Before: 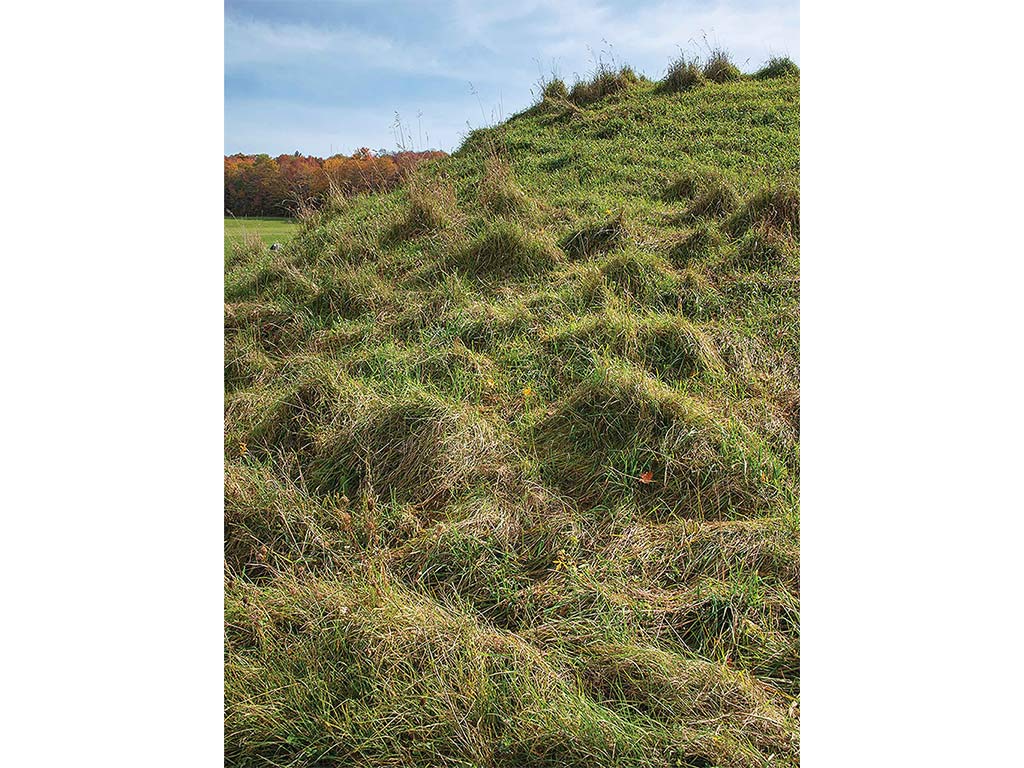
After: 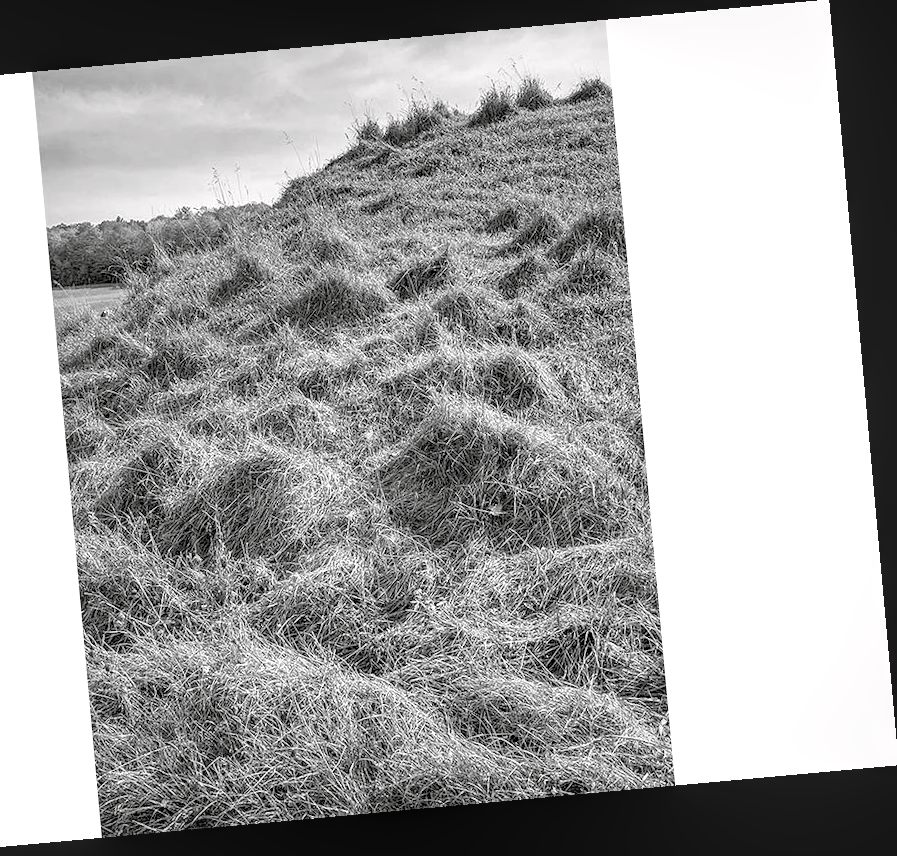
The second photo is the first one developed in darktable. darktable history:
color balance rgb: shadows lift › chroma 1%, shadows lift › hue 113°, highlights gain › chroma 0.2%, highlights gain › hue 333°, perceptual saturation grading › global saturation 20%, perceptual saturation grading › highlights -50%, perceptual saturation grading › shadows 25%, contrast -20%
exposure: black level correction 0.01, exposure 1 EV, compensate highlight preservation false
color calibration: output gray [0.714, 0.278, 0, 0], illuminant same as pipeline (D50), adaptation none (bypass)
local contrast: detail 130%
crop: left 17.582%, bottom 0.031%
rotate and perspective: rotation -5.2°, automatic cropping off
